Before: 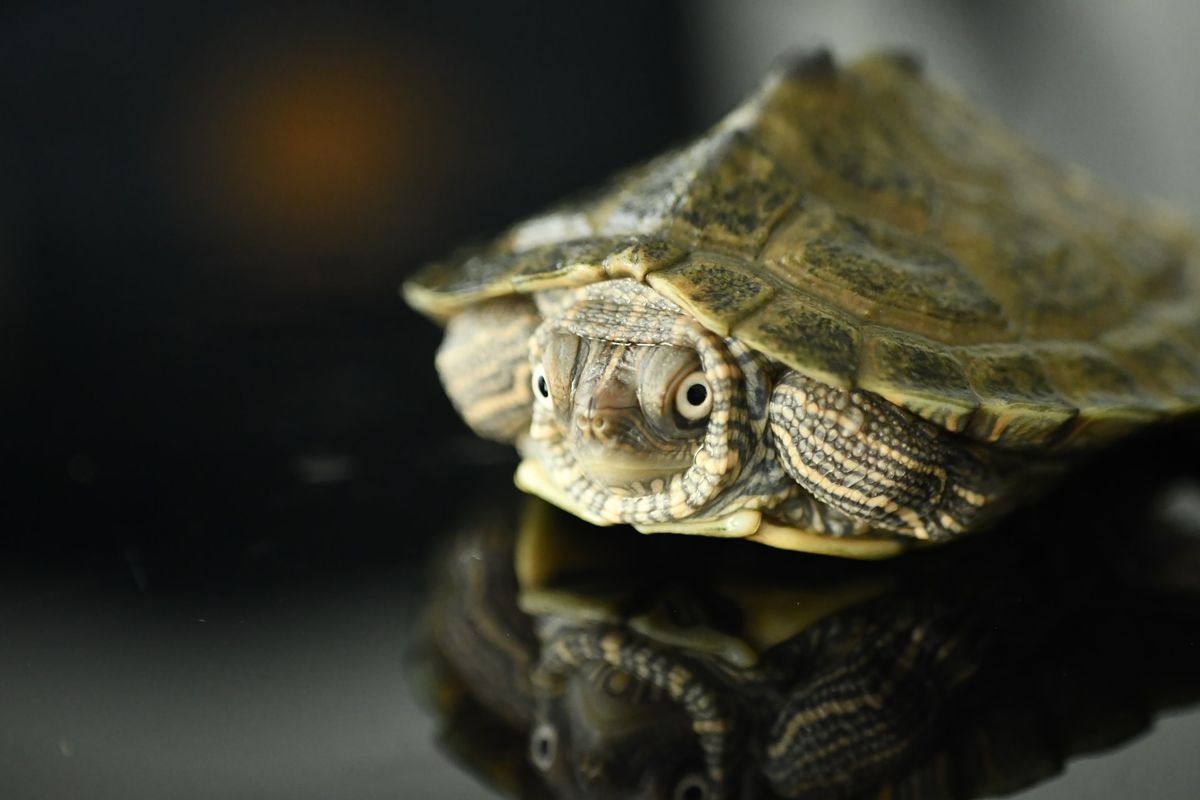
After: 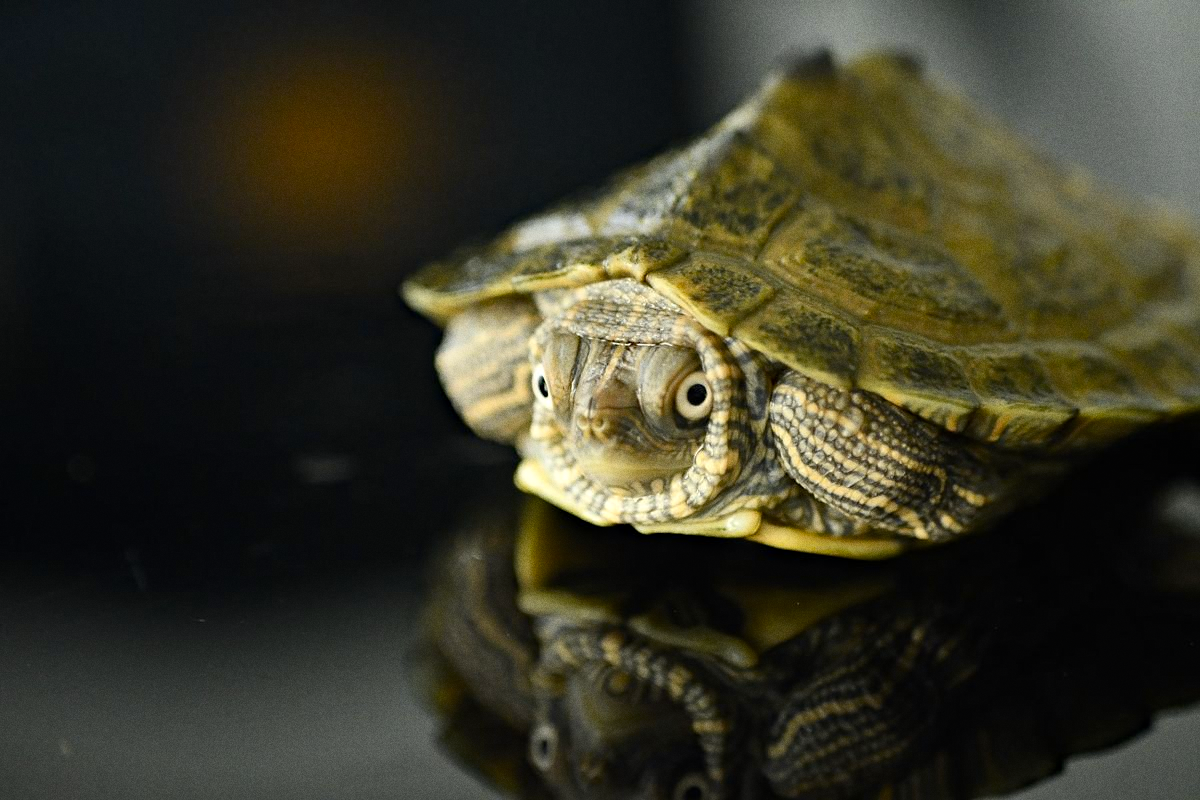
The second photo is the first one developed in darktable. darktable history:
grain: on, module defaults
color contrast: green-magenta contrast 0.85, blue-yellow contrast 1.25, unbound 0
haze removal: compatibility mode true, adaptive false
